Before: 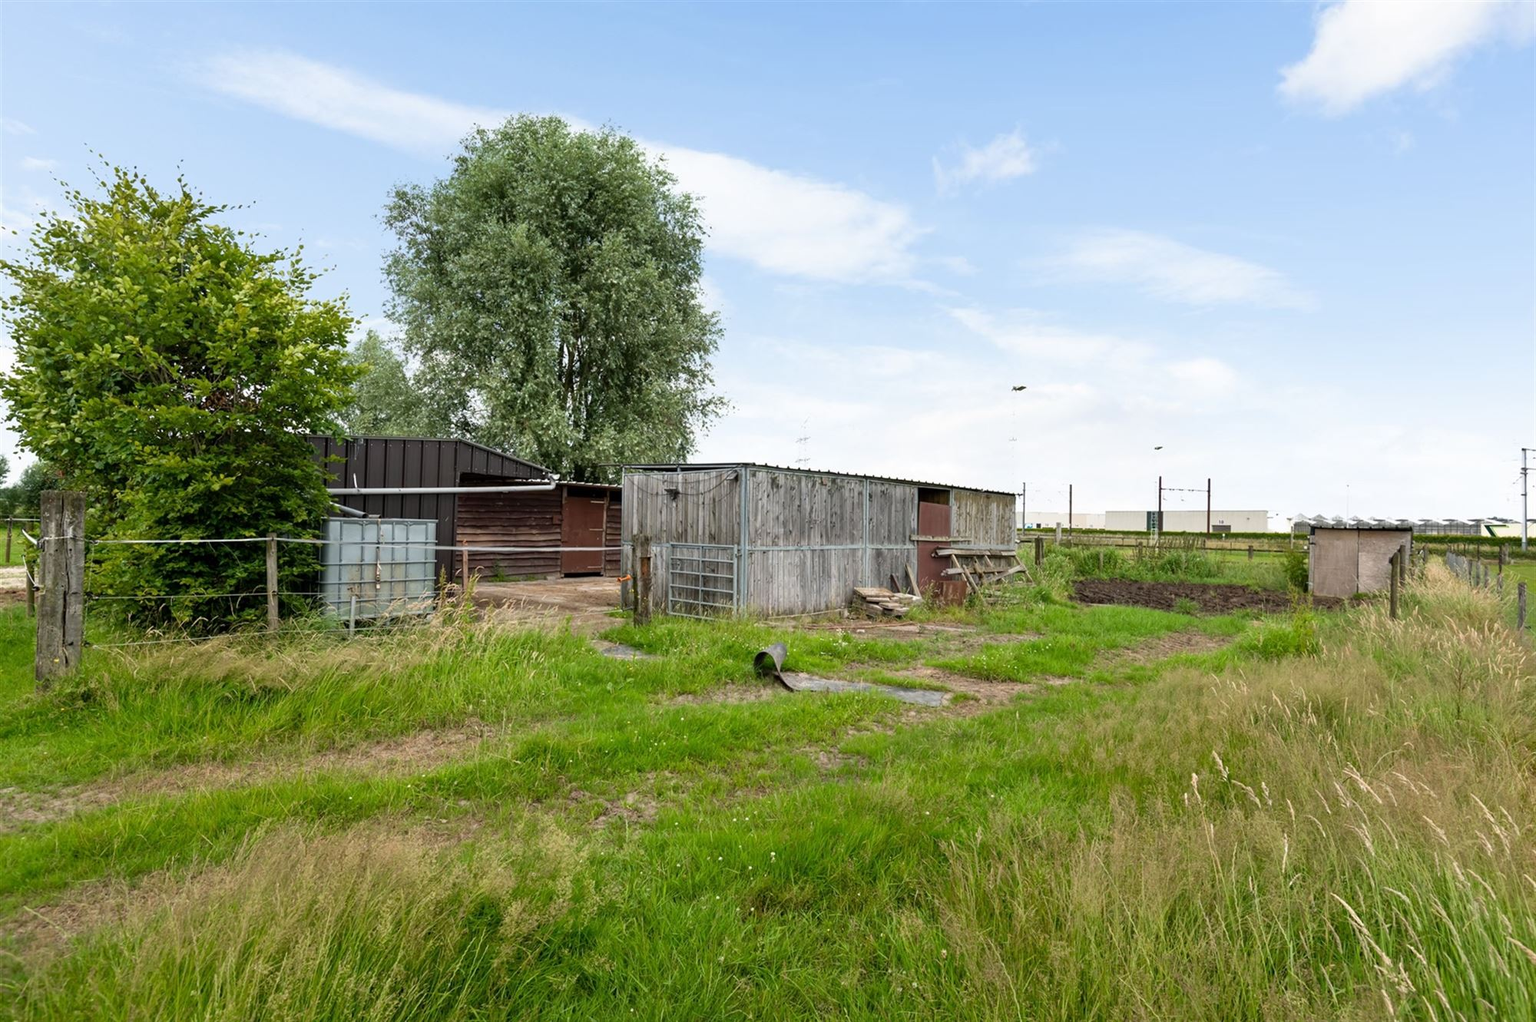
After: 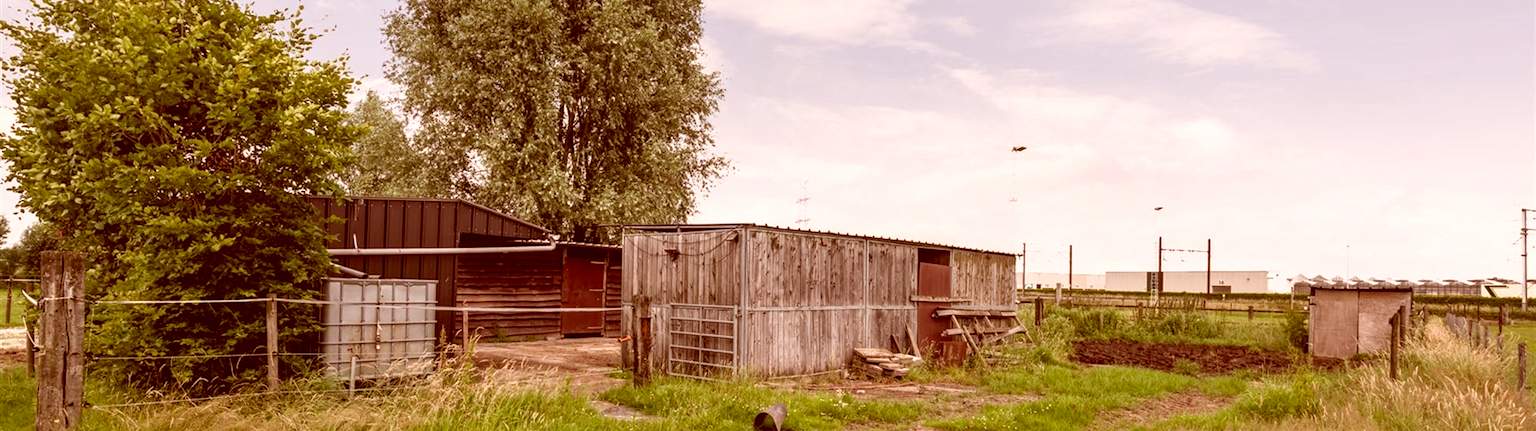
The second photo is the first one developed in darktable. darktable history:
levels: mode automatic, levels [0.514, 0.759, 1]
color correction: highlights a* 9.38, highlights b* 8.84, shadows a* 39.3, shadows b* 39.47, saturation 0.823
local contrast: detail 130%
crop and rotate: top 23.454%, bottom 34.319%
